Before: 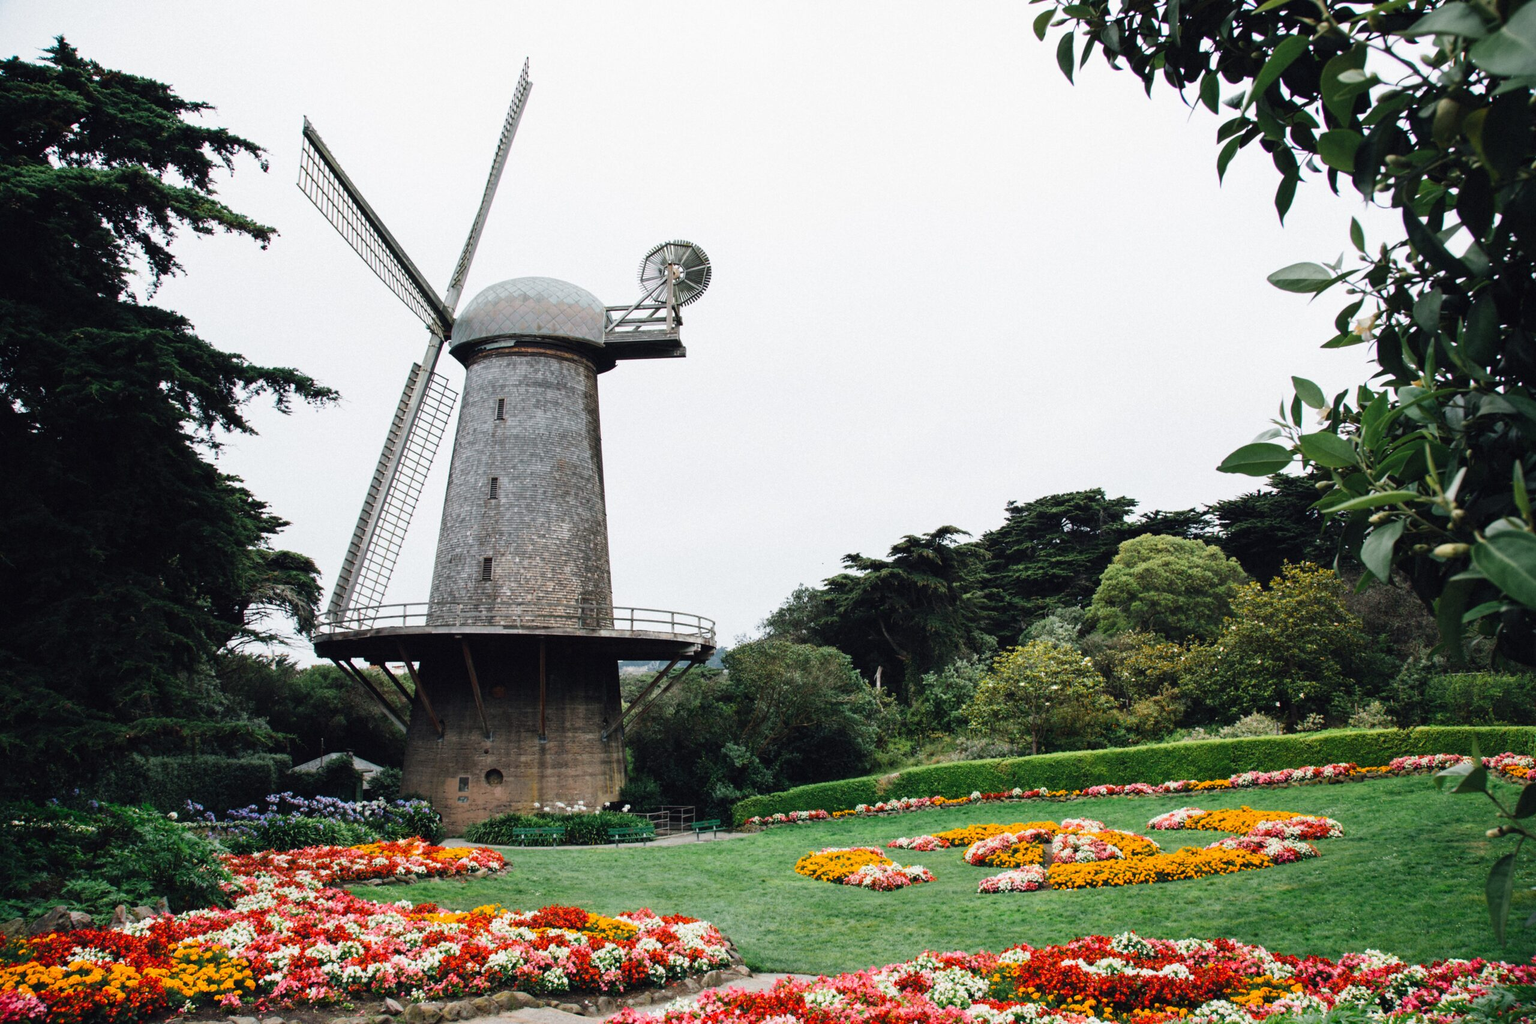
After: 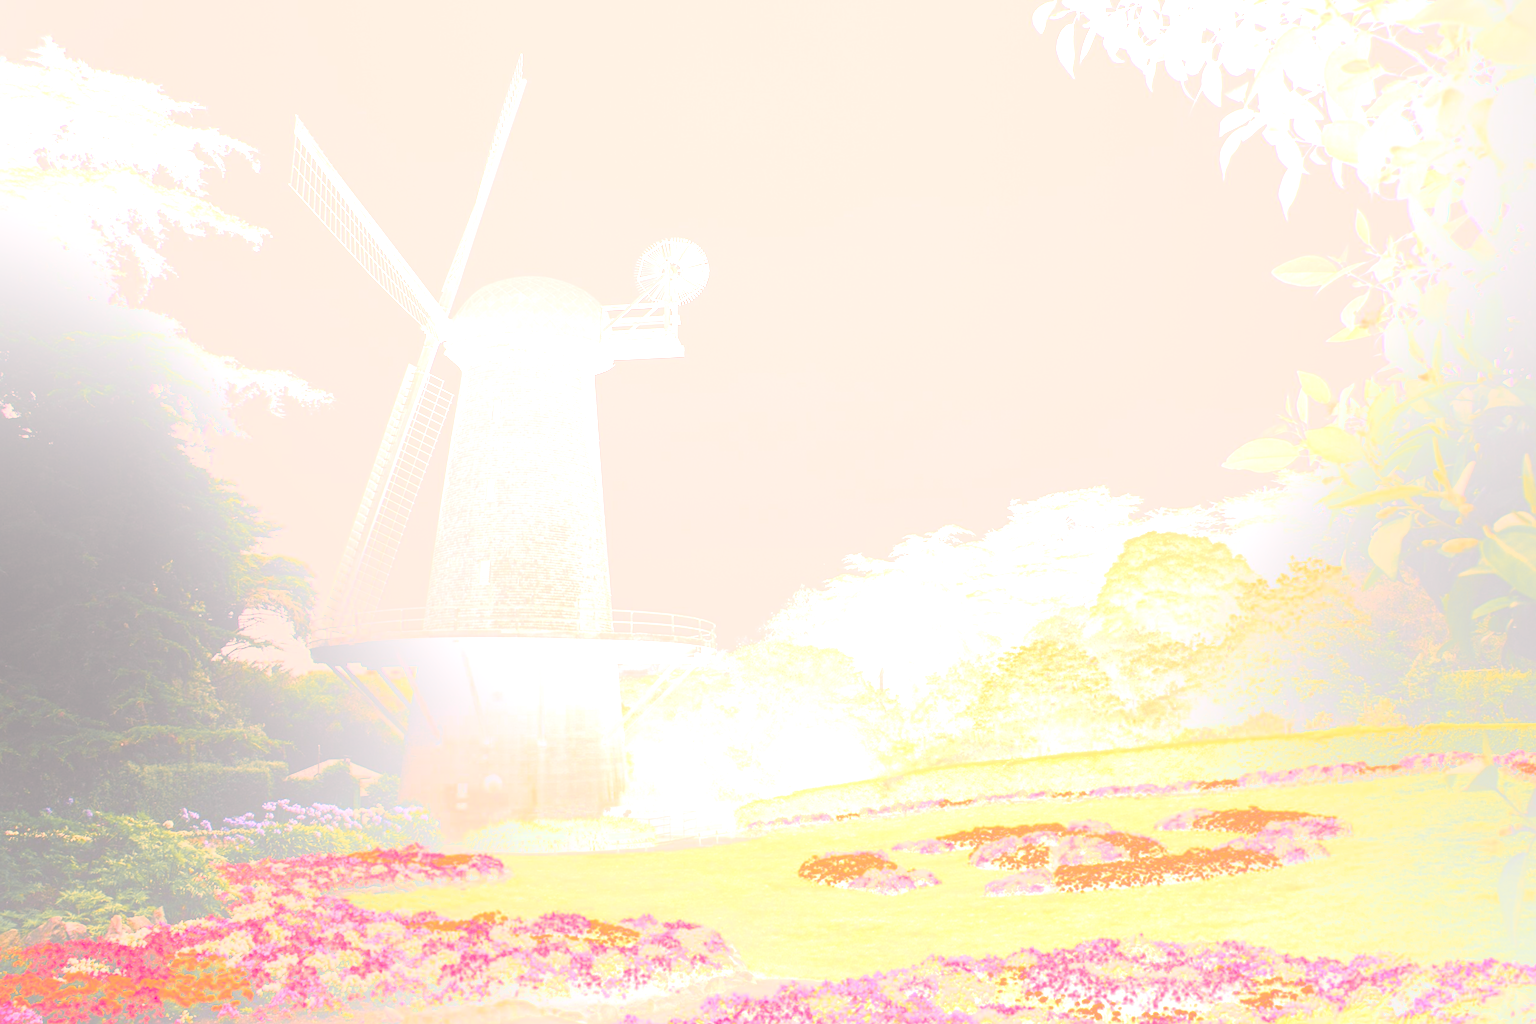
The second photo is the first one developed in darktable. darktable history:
rotate and perspective: rotation -0.45°, automatic cropping original format, crop left 0.008, crop right 0.992, crop top 0.012, crop bottom 0.988
bloom: size 85%, threshold 5%, strength 85%
contrast brightness saturation: contrast 0.39, brightness 0.53
color zones: curves: ch1 [(0.263, 0.53) (0.376, 0.287) (0.487, 0.512) (0.748, 0.547) (1, 0.513)]; ch2 [(0.262, 0.45) (0.751, 0.477)], mix 31.98%
sharpen: amount 0.2
graduated density: rotation 5.63°, offset 76.9
base curve: curves: ch0 [(0, 0) (0.989, 0.992)], preserve colors none
color correction: highlights a* 21.16, highlights b* 19.61
